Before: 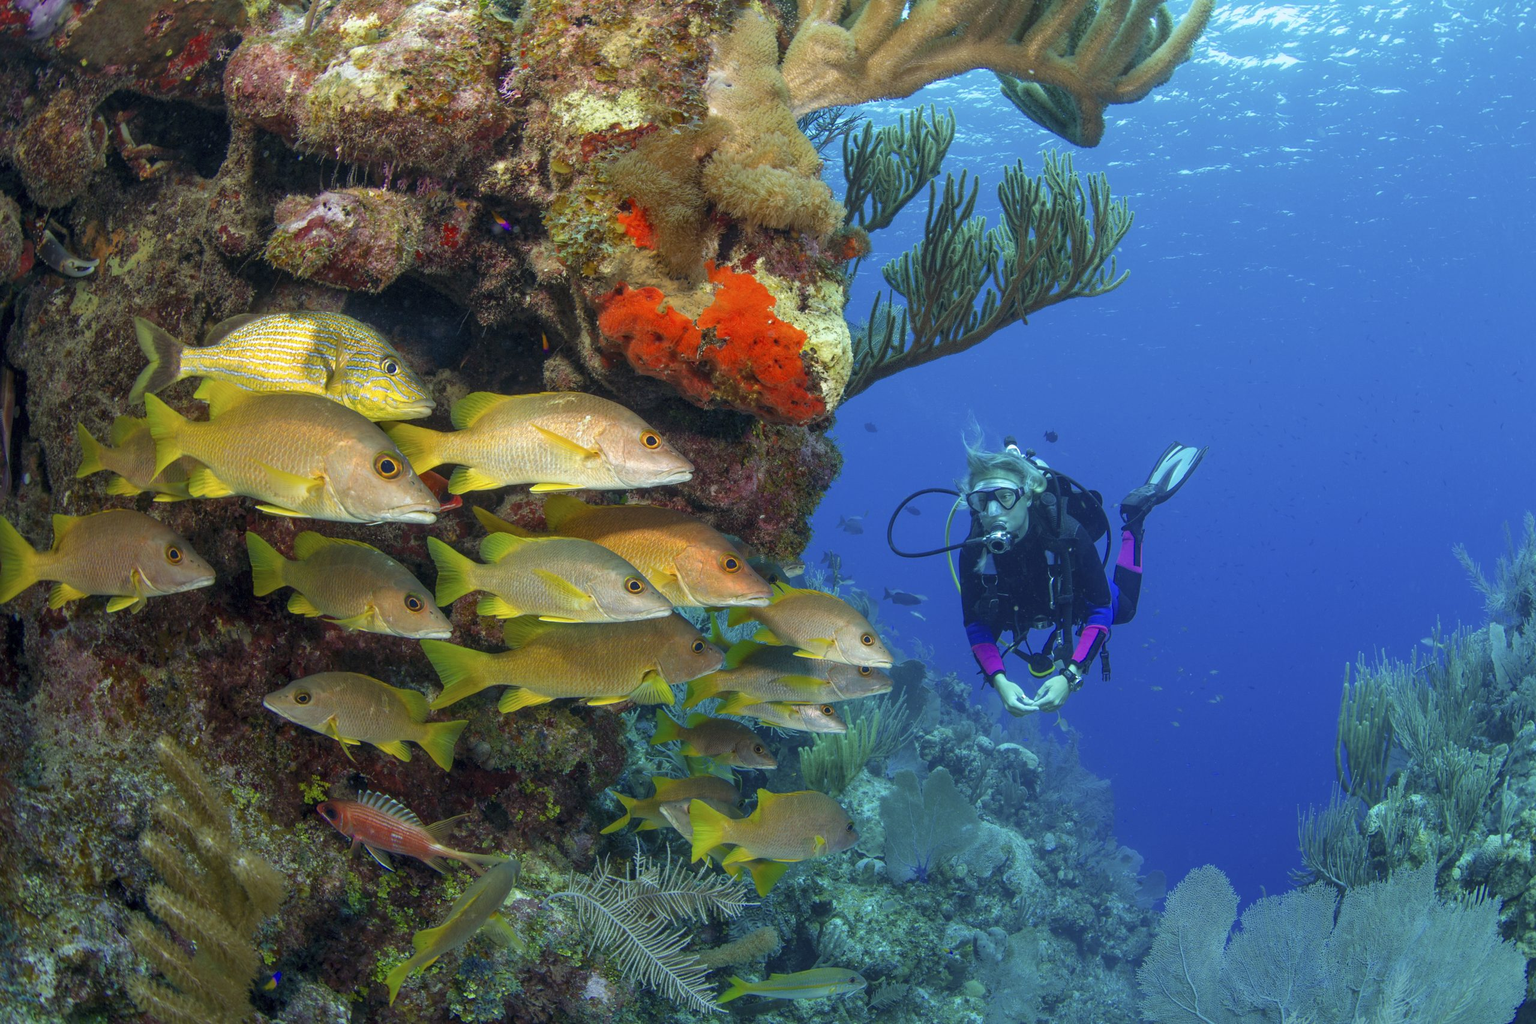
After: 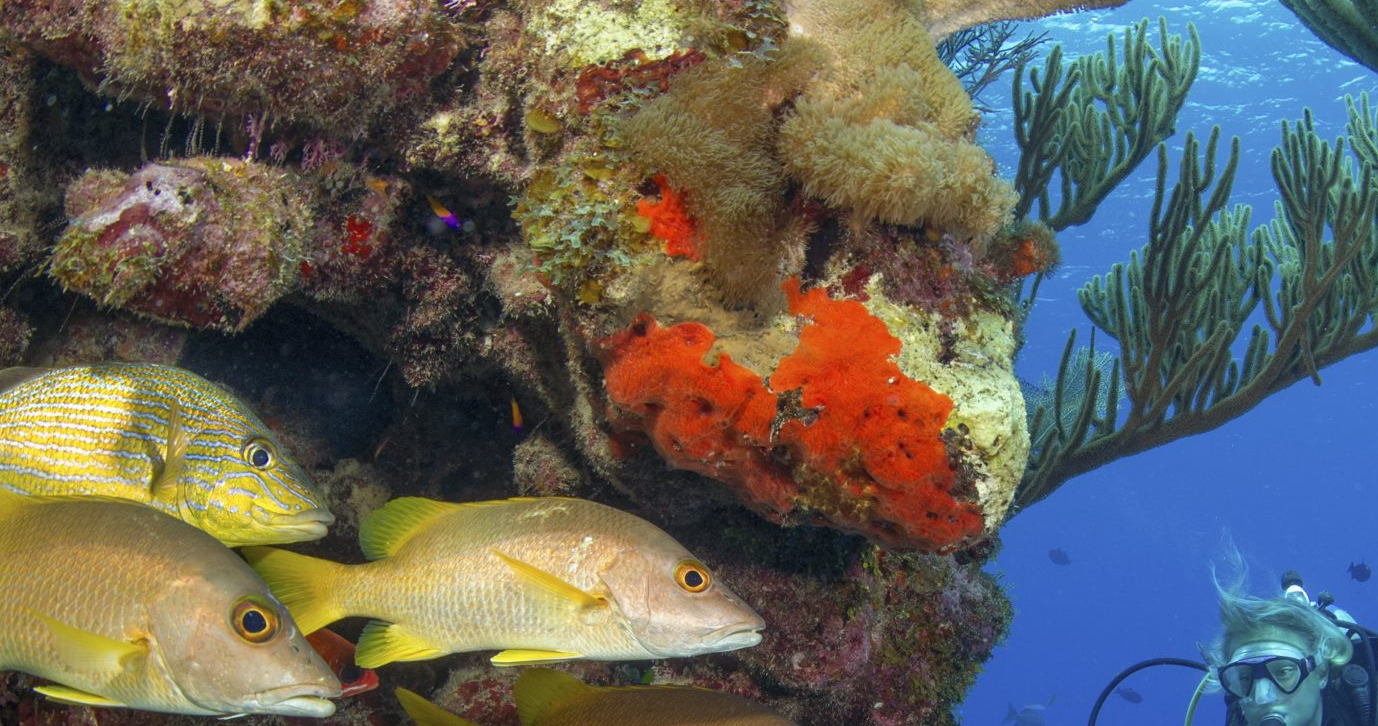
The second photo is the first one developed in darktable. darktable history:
crop: left 15.315%, top 9.195%, right 30.855%, bottom 48.169%
